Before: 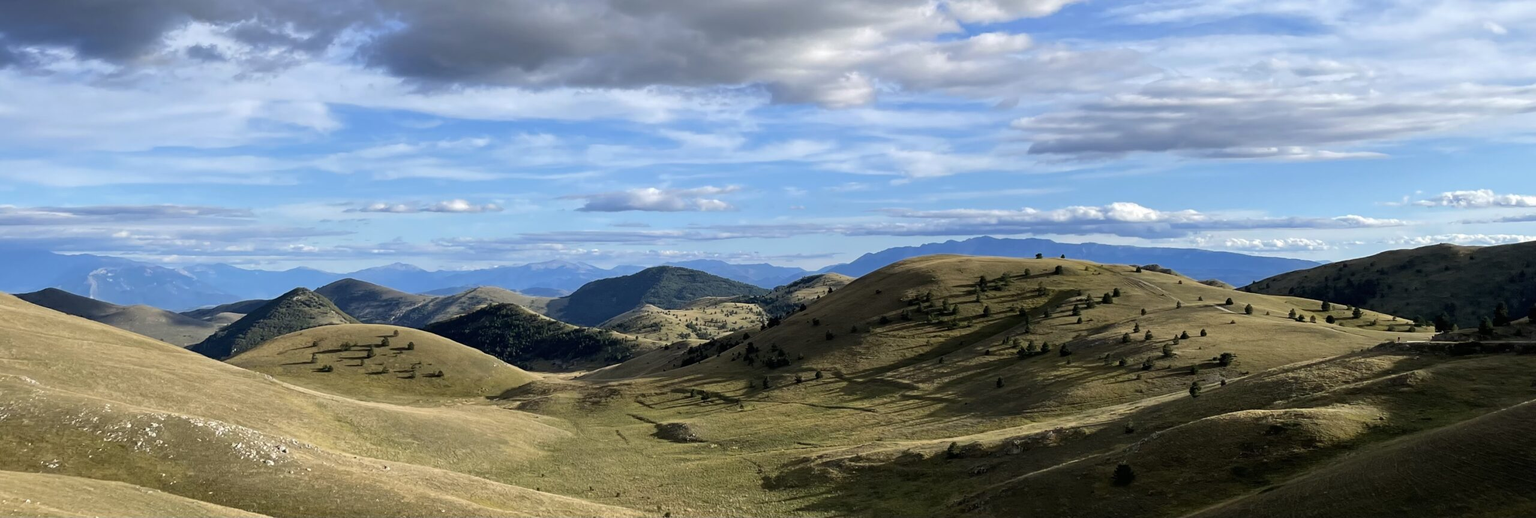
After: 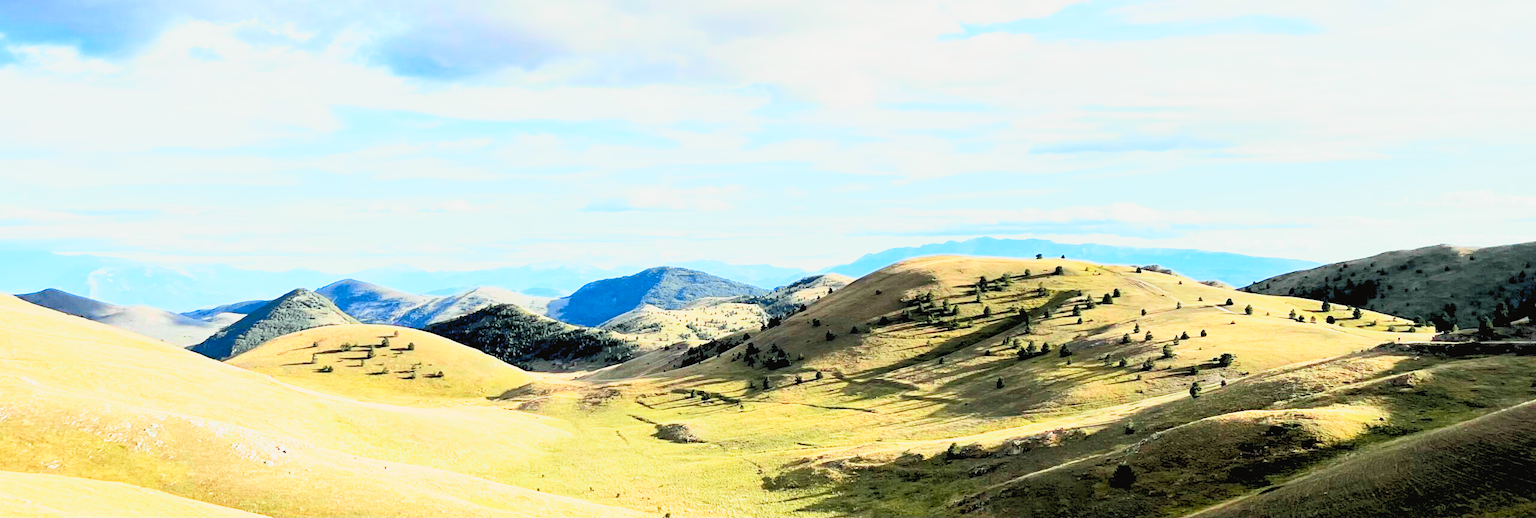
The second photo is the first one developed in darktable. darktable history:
base curve: curves: ch0 [(0, 0) (0.088, 0.125) (0.176, 0.251) (0.354, 0.501) (0.613, 0.749) (1, 0.877)], preserve colors none
exposure: exposure 1.2 EV, compensate highlight preservation false
contrast brightness saturation: contrast 0.09, saturation 0.28
tone curve: curves: ch0 [(0, 0.026) (0.172, 0.194) (0.398, 0.437) (0.469, 0.544) (0.612, 0.741) (0.845, 0.926) (1, 0.968)]; ch1 [(0, 0) (0.437, 0.453) (0.472, 0.467) (0.502, 0.502) (0.531, 0.546) (0.574, 0.583) (0.617, 0.64) (0.699, 0.749) (0.859, 0.919) (1, 1)]; ch2 [(0, 0) (0.33, 0.301) (0.421, 0.443) (0.476, 0.502) (0.511, 0.504) (0.553, 0.553) (0.595, 0.586) (0.664, 0.664) (1, 1)], color space Lab, independent channels, preserve colors none
rgb levels: preserve colors sum RGB, levels [[0.038, 0.433, 0.934], [0, 0.5, 1], [0, 0.5, 1]]
white balance: emerald 1
